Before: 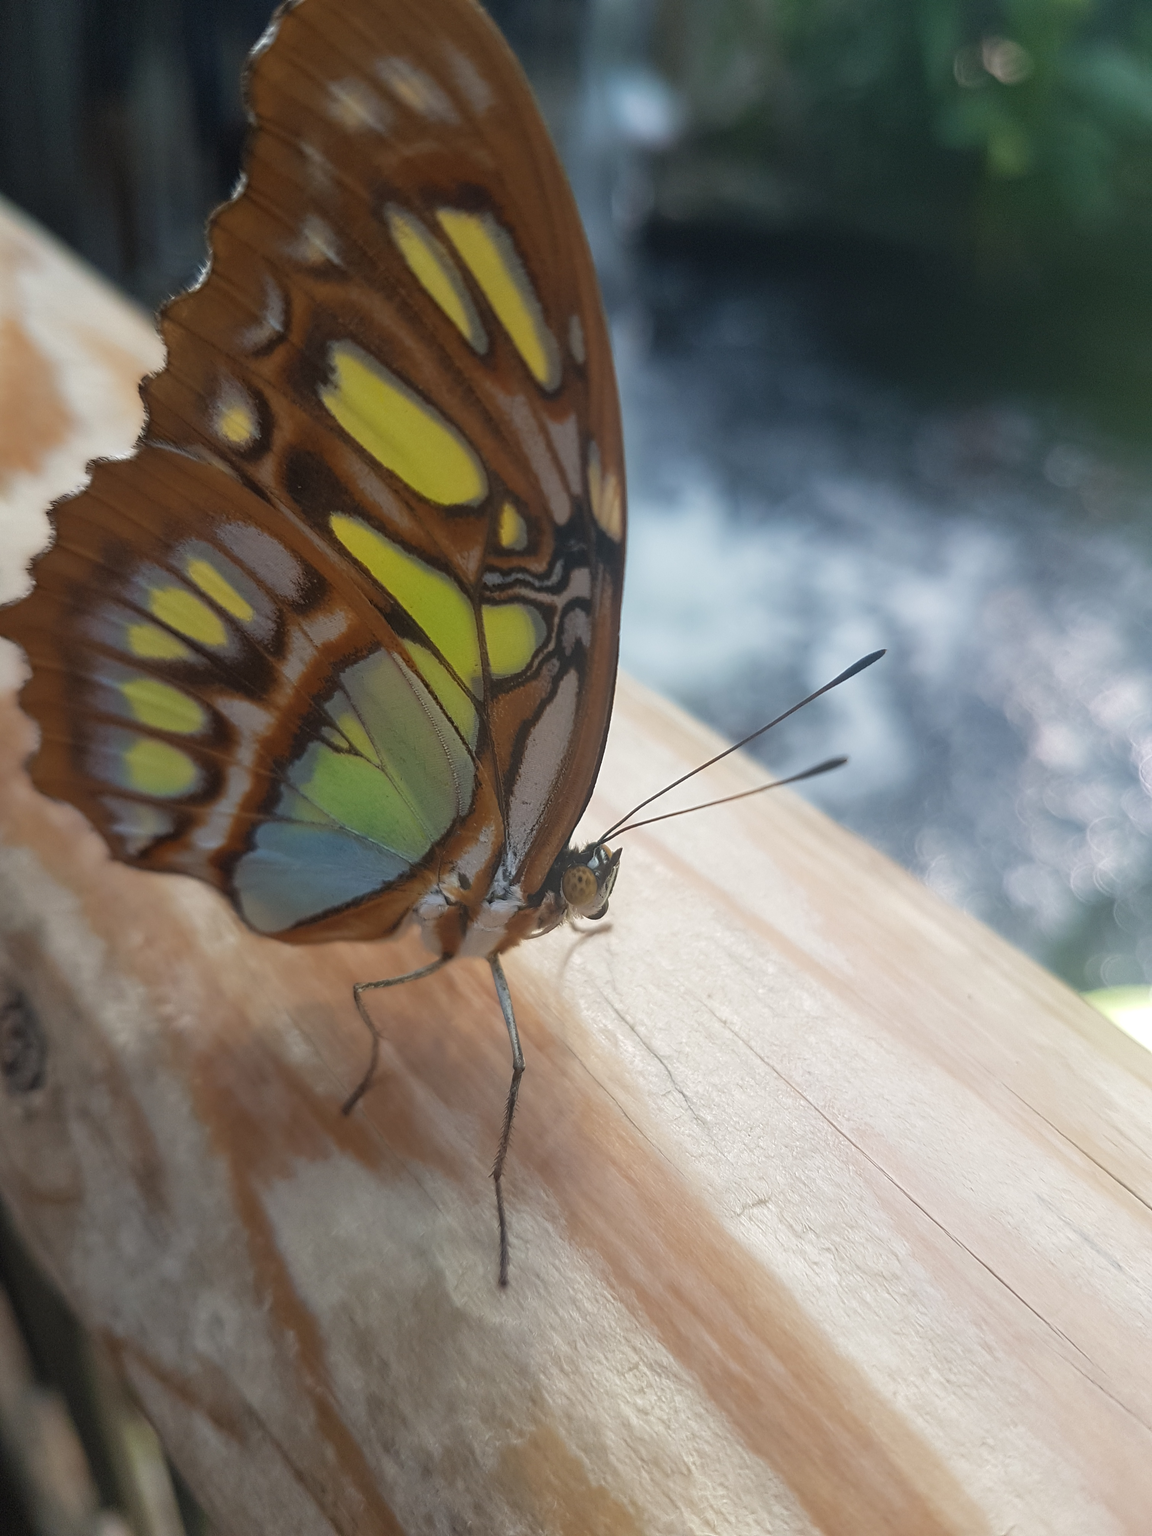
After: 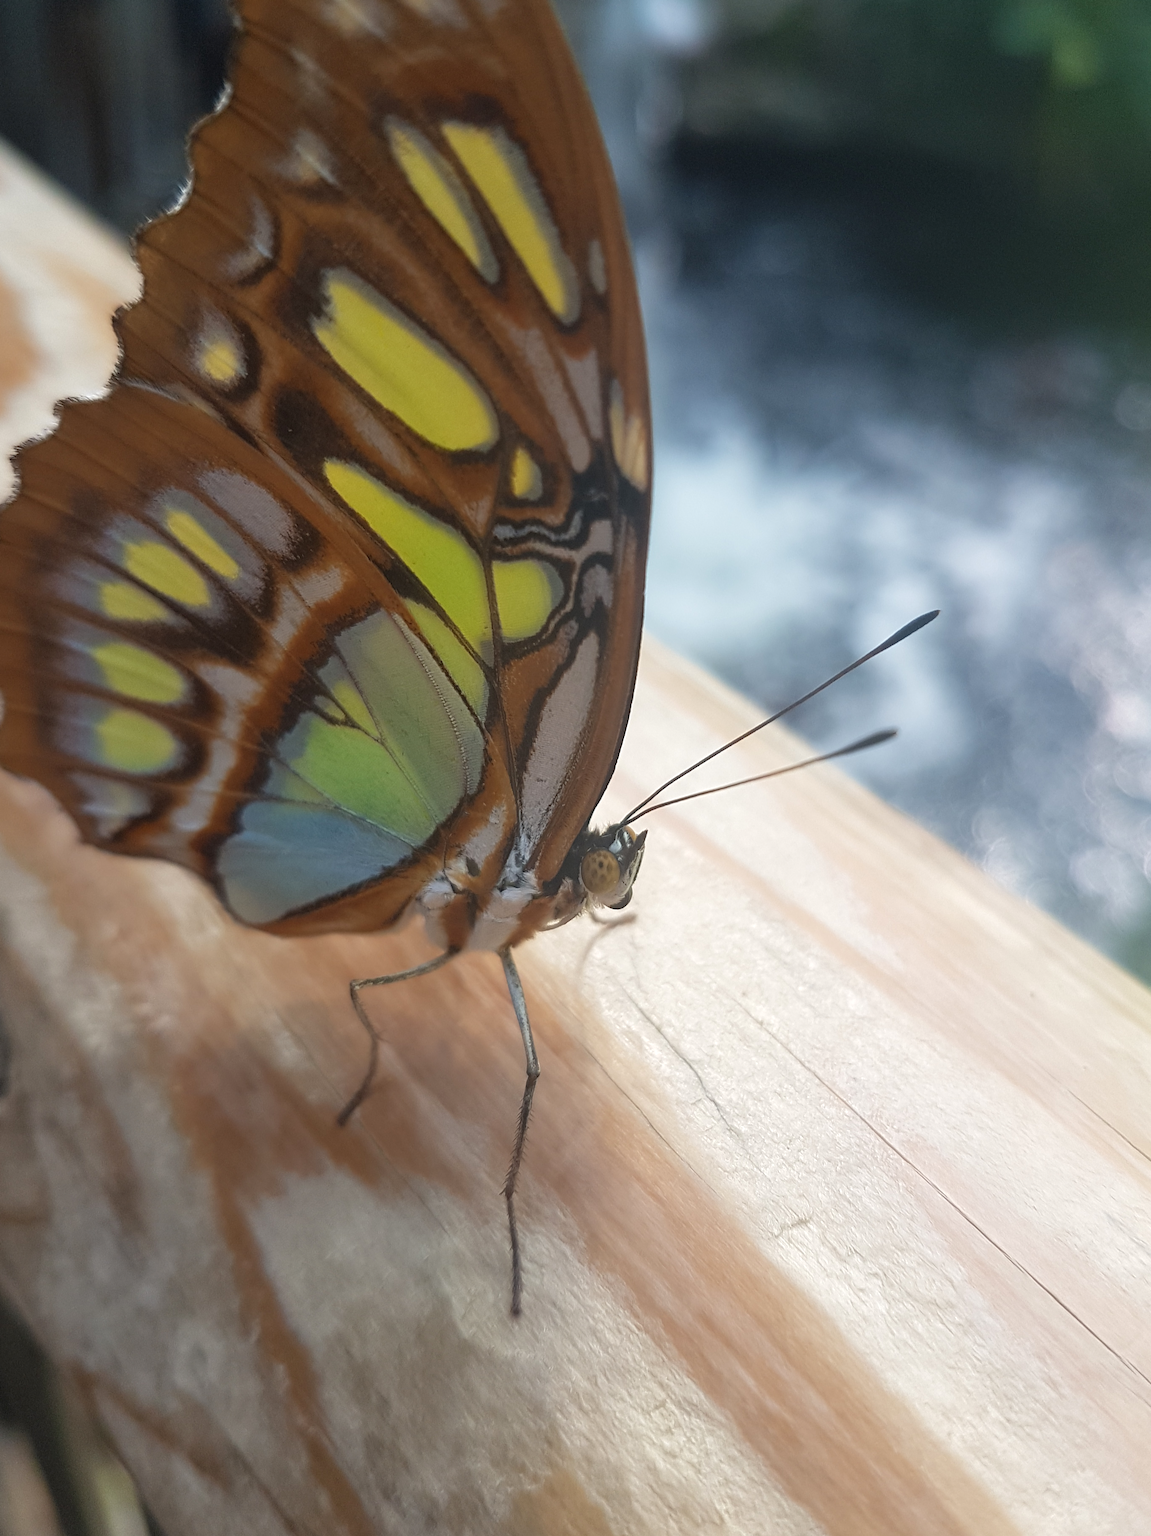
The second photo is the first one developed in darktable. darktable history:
exposure: exposure 0.197 EV, compensate highlight preservation false
crop: left 3.305%, top 6.436%, right 6.389%, bottom 3.258%
